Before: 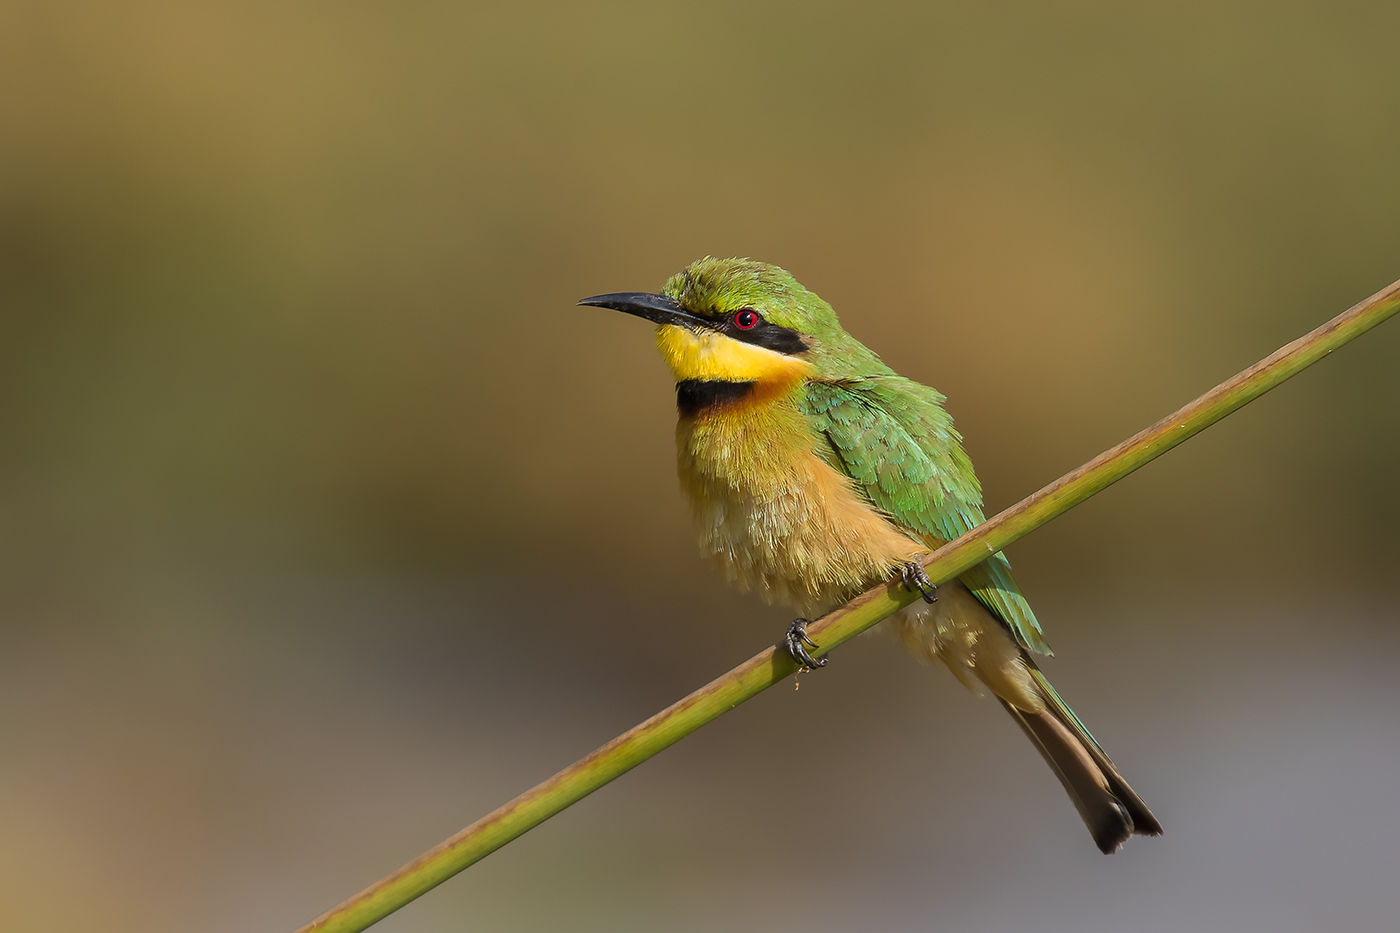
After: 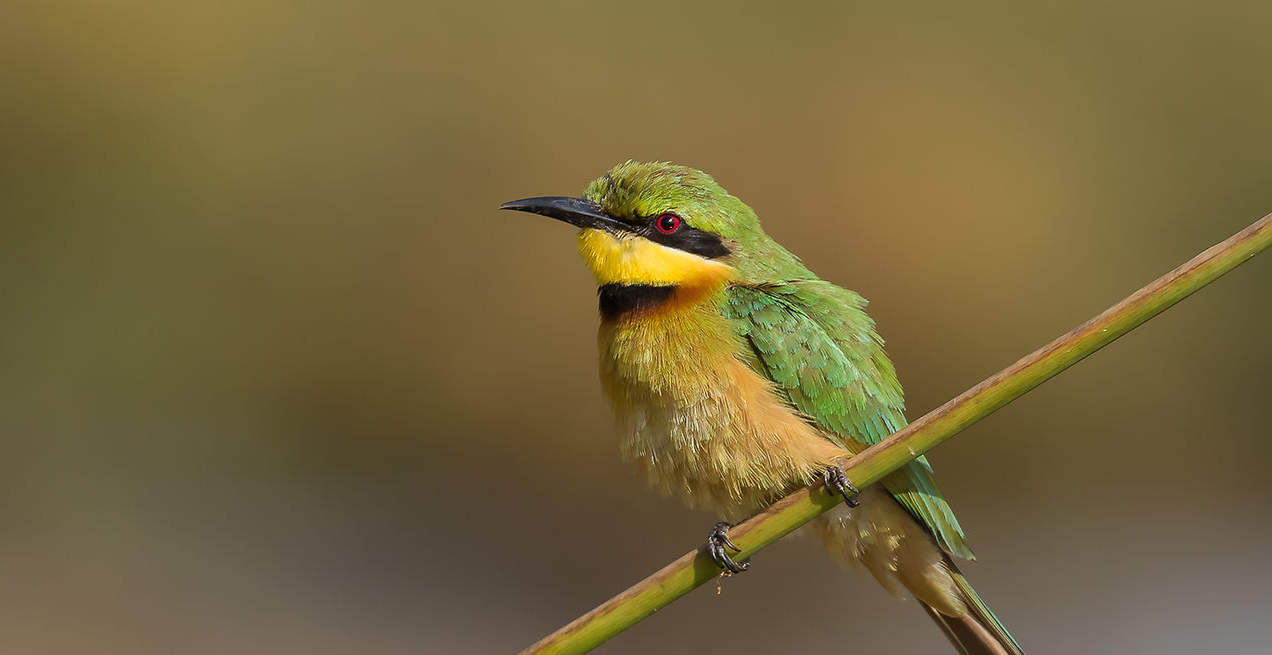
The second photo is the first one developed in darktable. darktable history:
white balance: red 1, blue 1
crop: left 5.596%, top 10.314%, right 3.534%, bottom 19.395%
